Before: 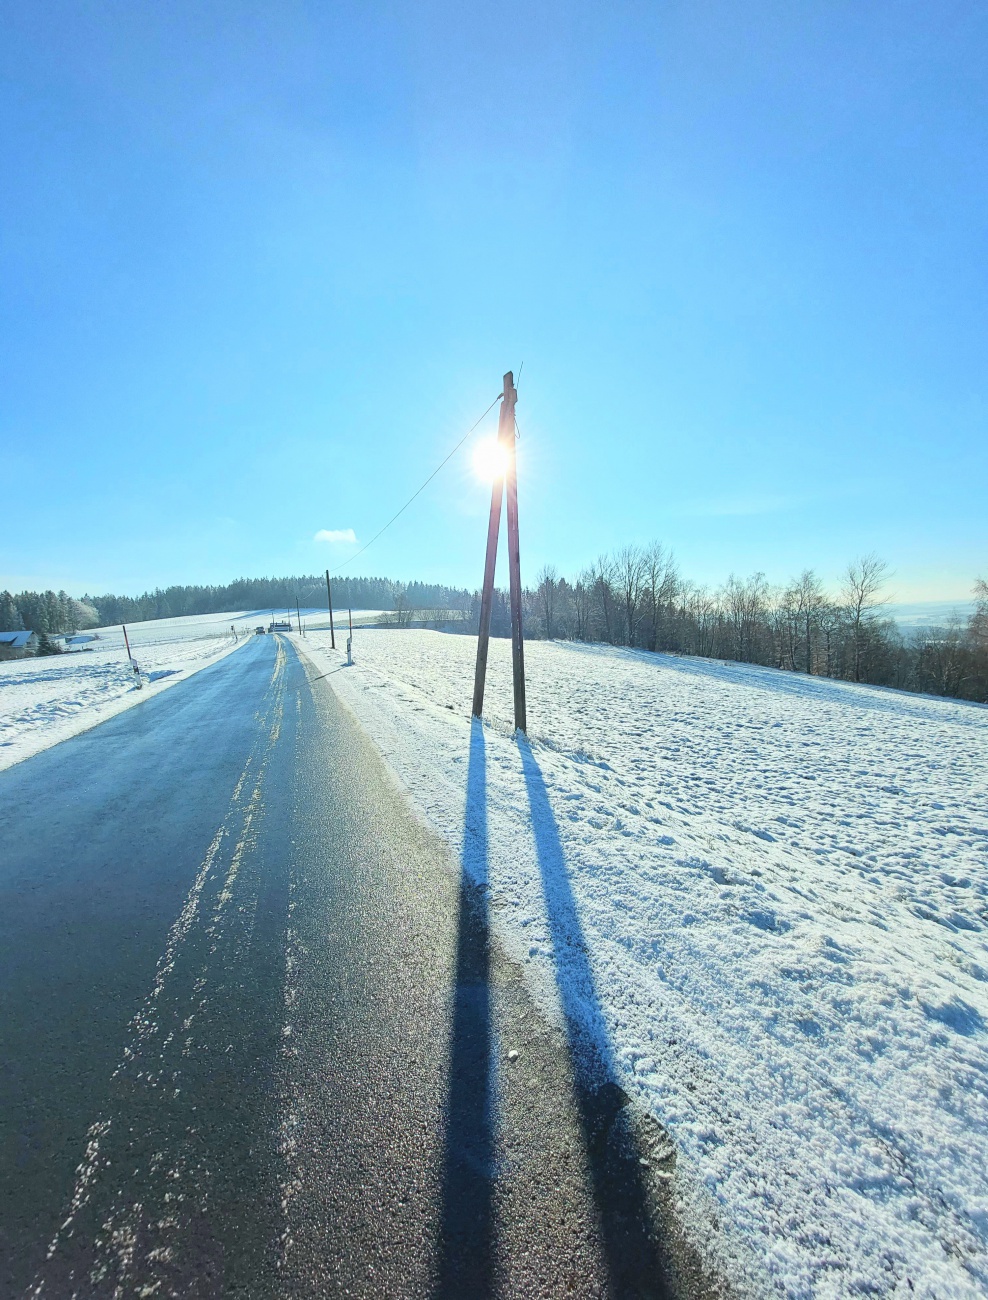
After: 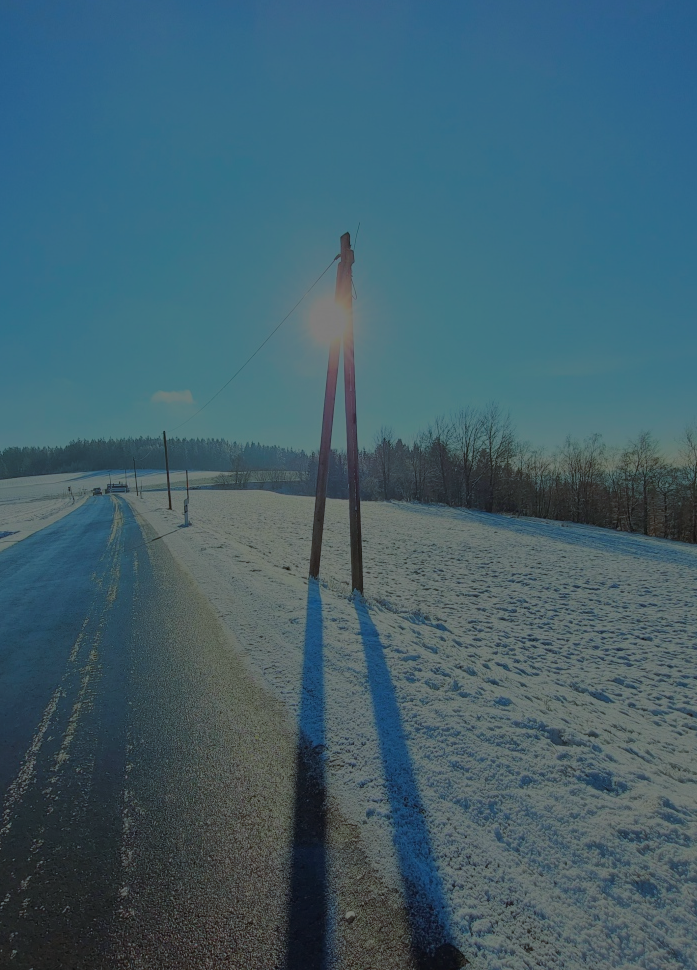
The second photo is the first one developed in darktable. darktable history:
crop and rotate: left 16.587%, top 10.746%, right 12.847%, bottom 14.586%
color balance rgb: shadows lift › chroma 9.582%, shadows lift › hue 47.29°, linear chroma grading › shadows -3.705%, linear chroma grading › highlights -4.658%, perceptual saturation grading › global saturation 25.017%, perceptual brilliance grading › global brilliance -48.29%, global vibrance 20%
